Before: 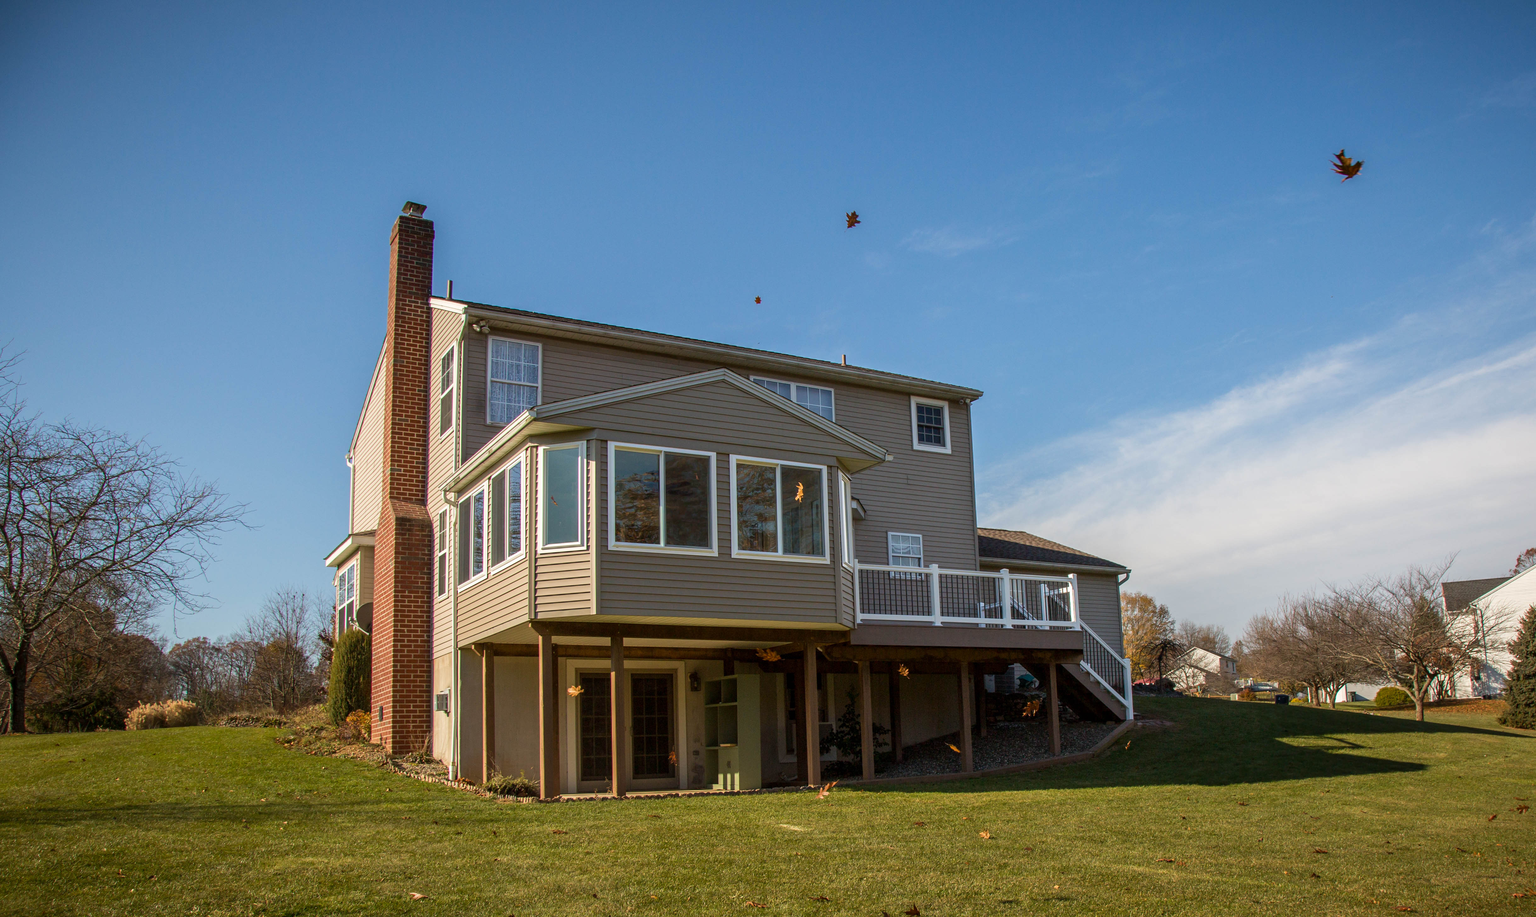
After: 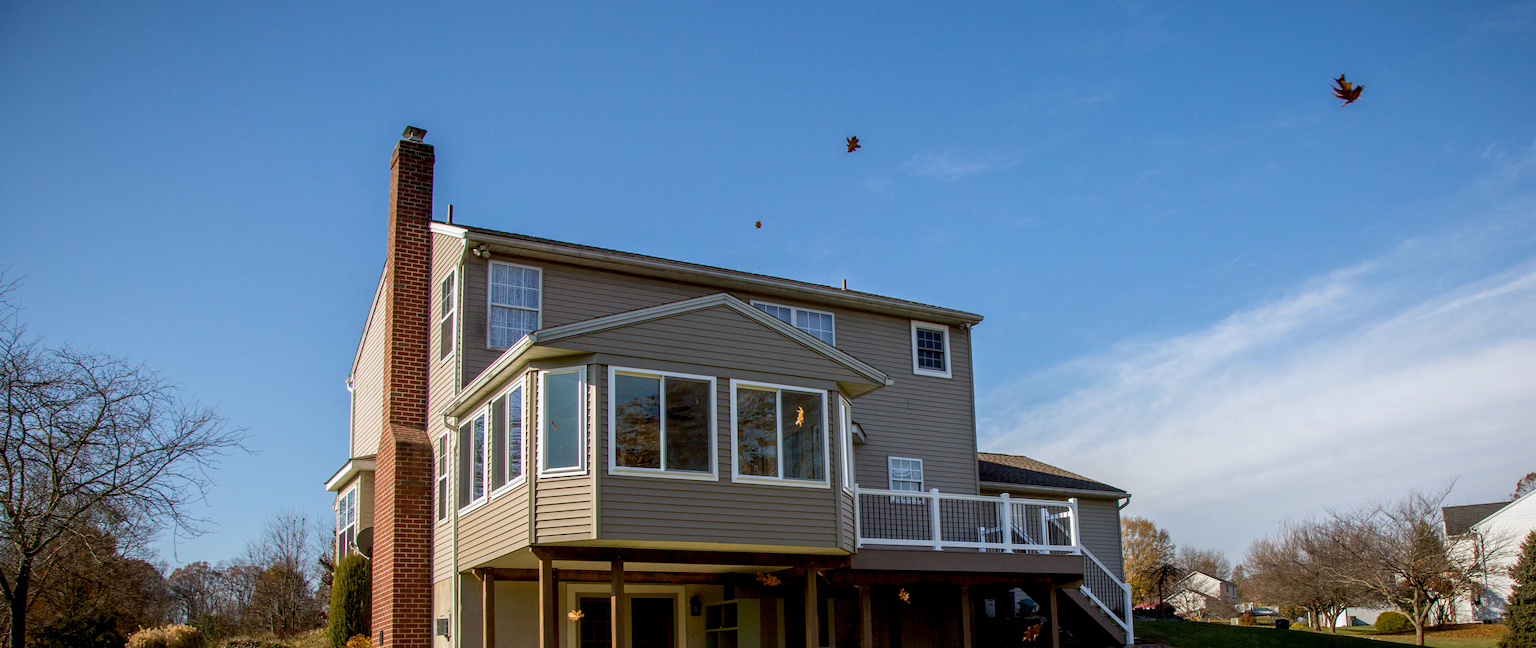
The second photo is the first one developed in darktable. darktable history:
crop and rotate: top 8.293%, bottom 20.996%
white balance: red 0.967, blue 1.049
exposure: black level correction 0.009, compensate highlight preservation false
